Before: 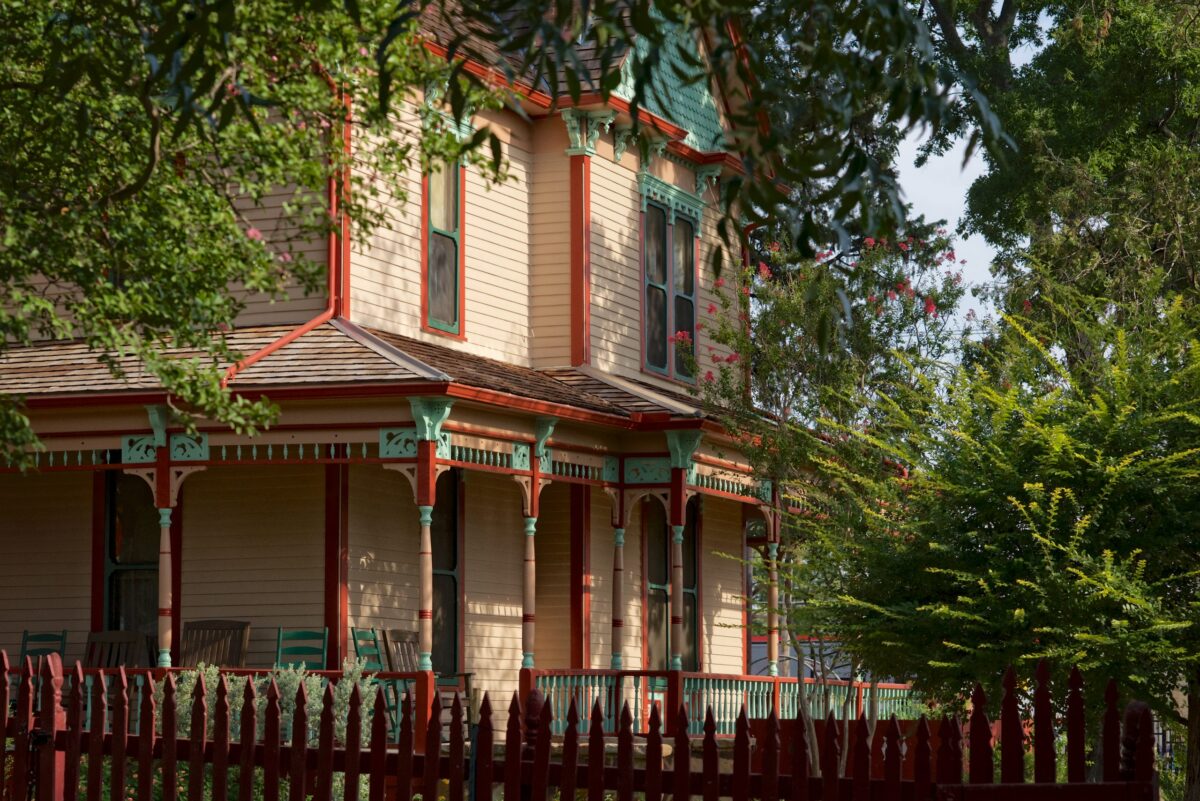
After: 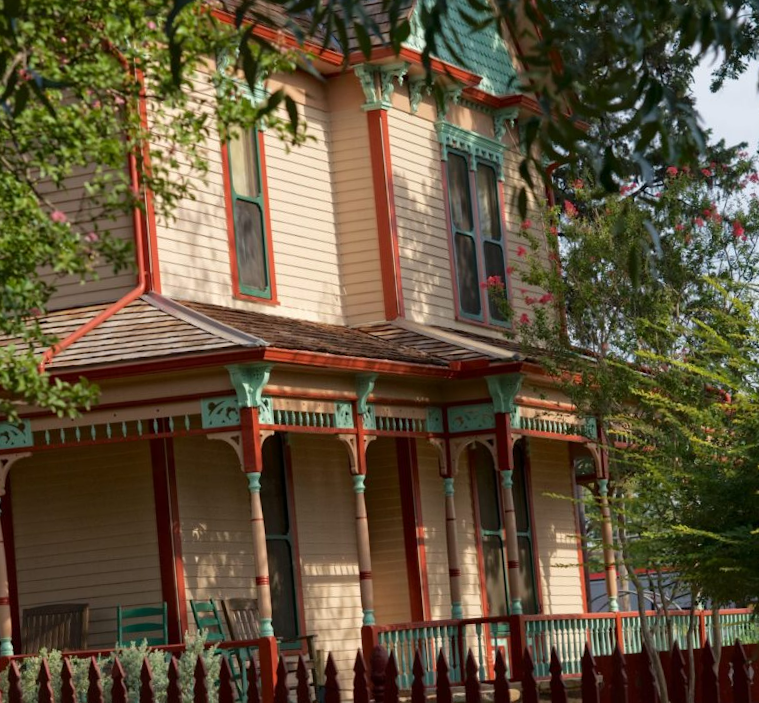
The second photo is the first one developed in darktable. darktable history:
crop and rotate: left 13.409%, right 19.924%
rotate and perspective: rotation -5°, crop left 0.05, crop right 0.952, crop top 0.11, crop bottom 0.89
